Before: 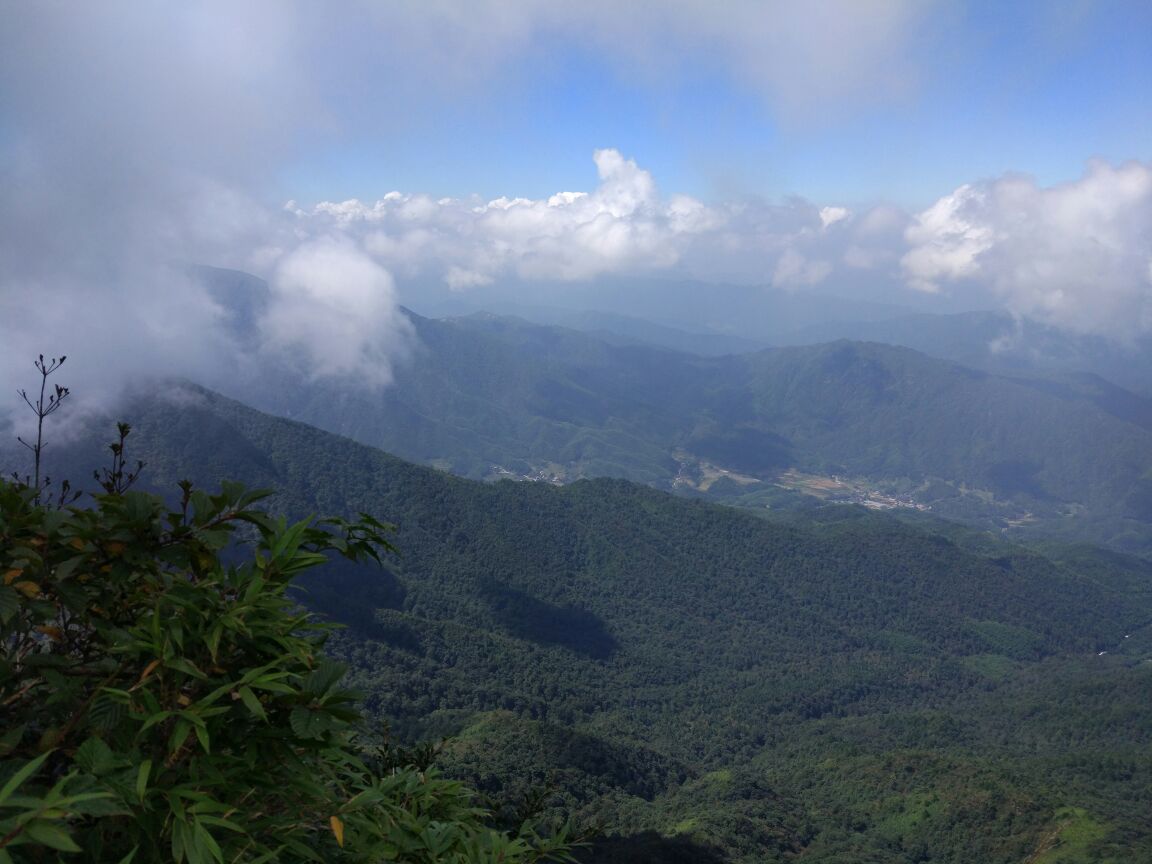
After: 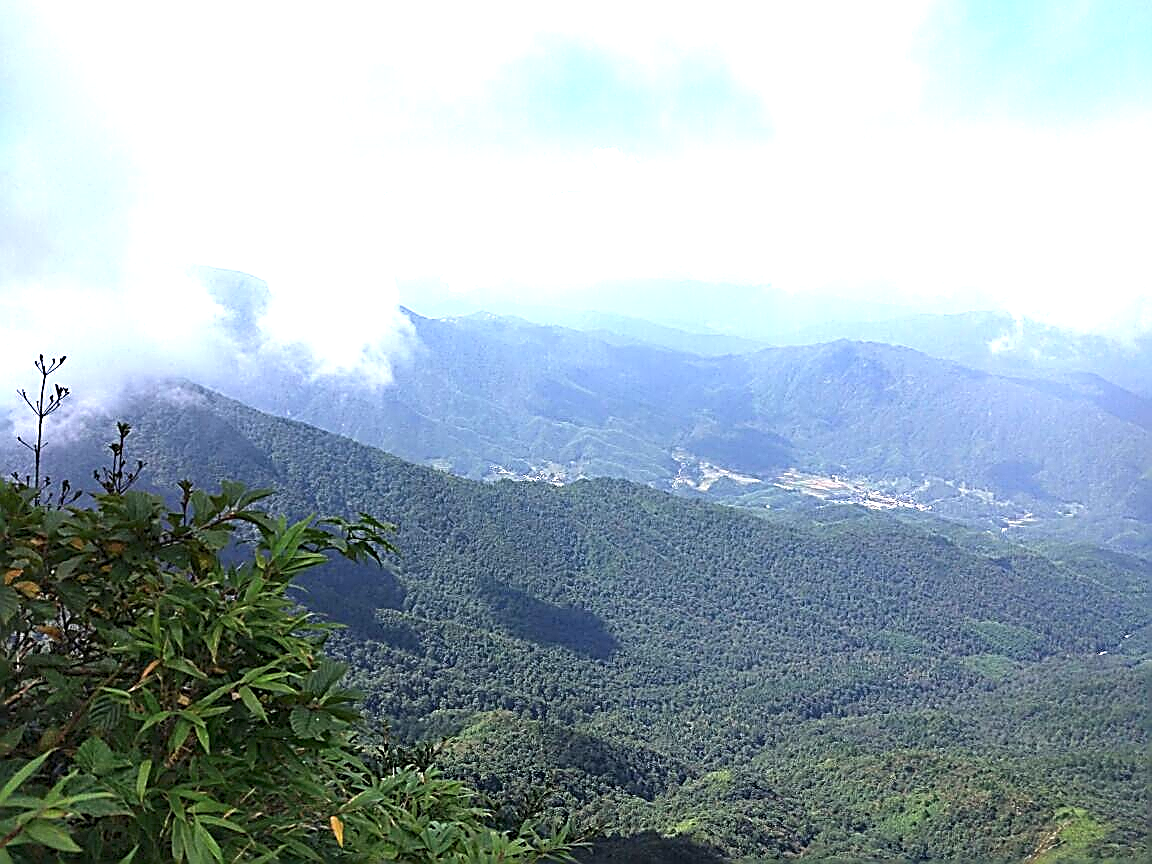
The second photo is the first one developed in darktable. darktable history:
exposure: black level correction 0, exposure 1.743 EV, compensate exposure bias true, compensate highlight preservation false
sharpen: amount 1.983
tone equalizer: edges refinement/feathering 500, mask exposure compensation -1.57 EV, preserve details no
